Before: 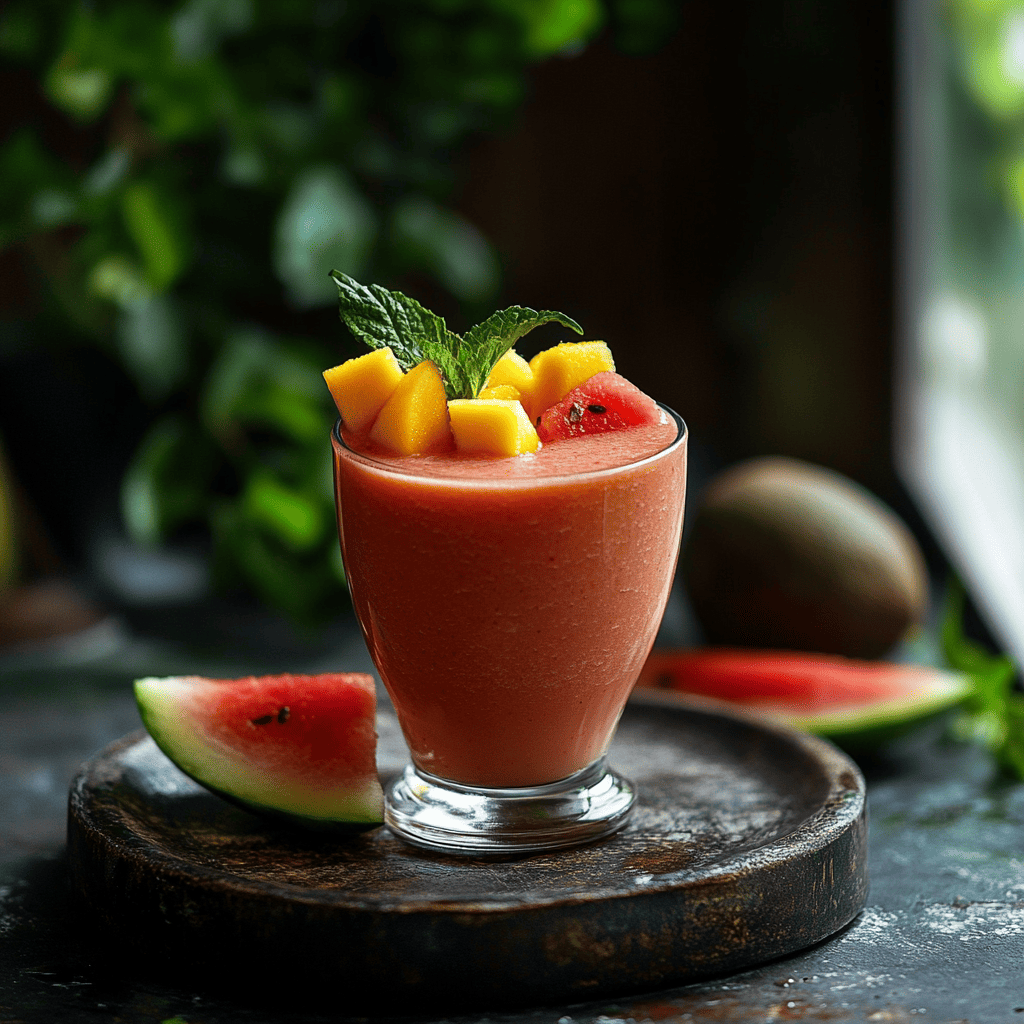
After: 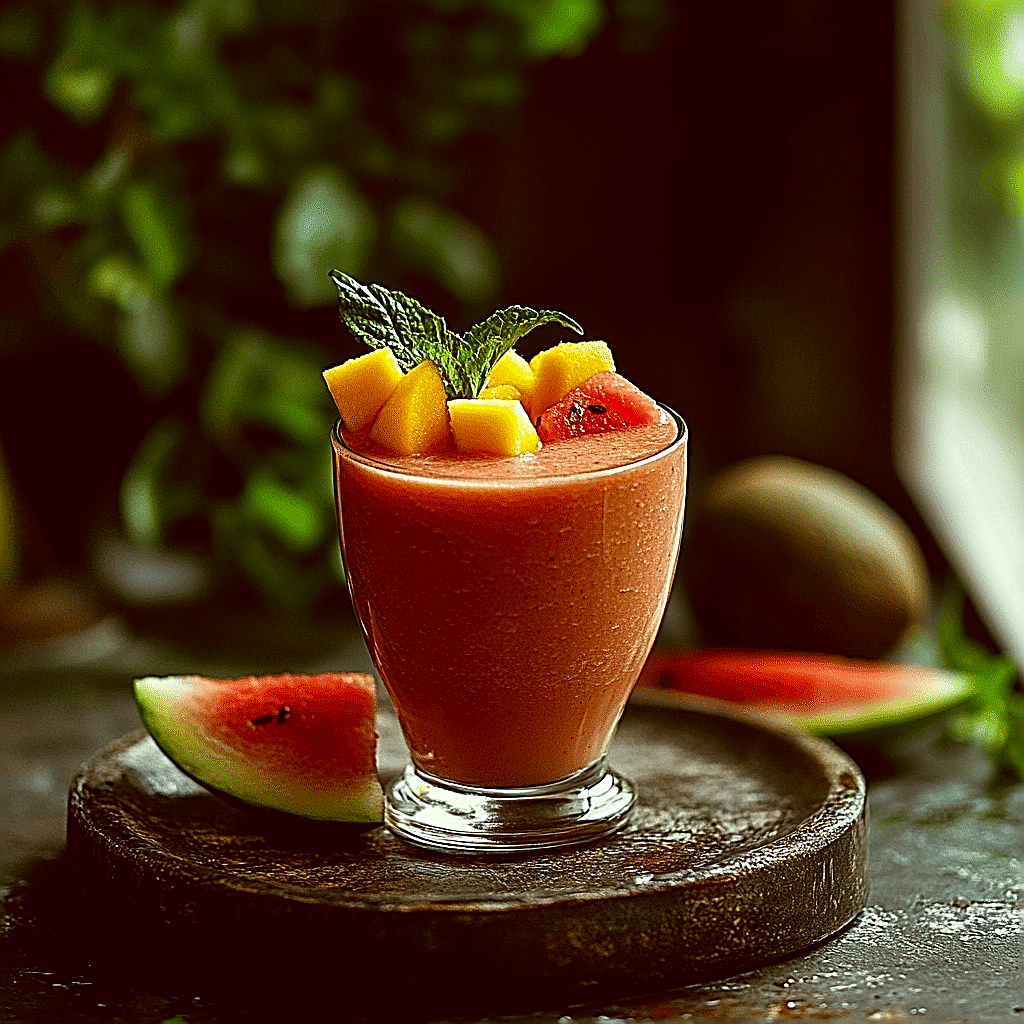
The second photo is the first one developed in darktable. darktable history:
color correction: highlights a* -5.94, highlights b* 9.48, shadows a* 10.12, shadows b* 23.94
sharpen: amount 2
